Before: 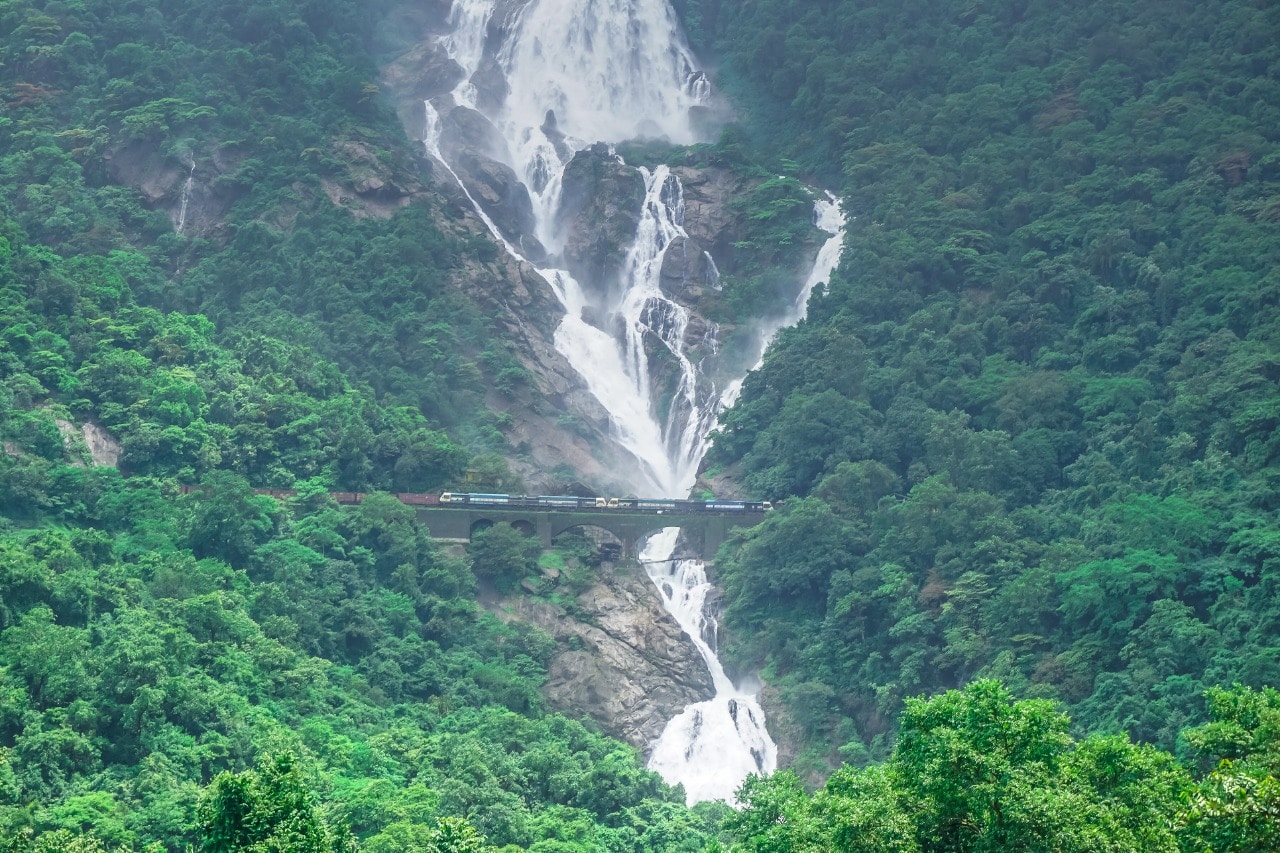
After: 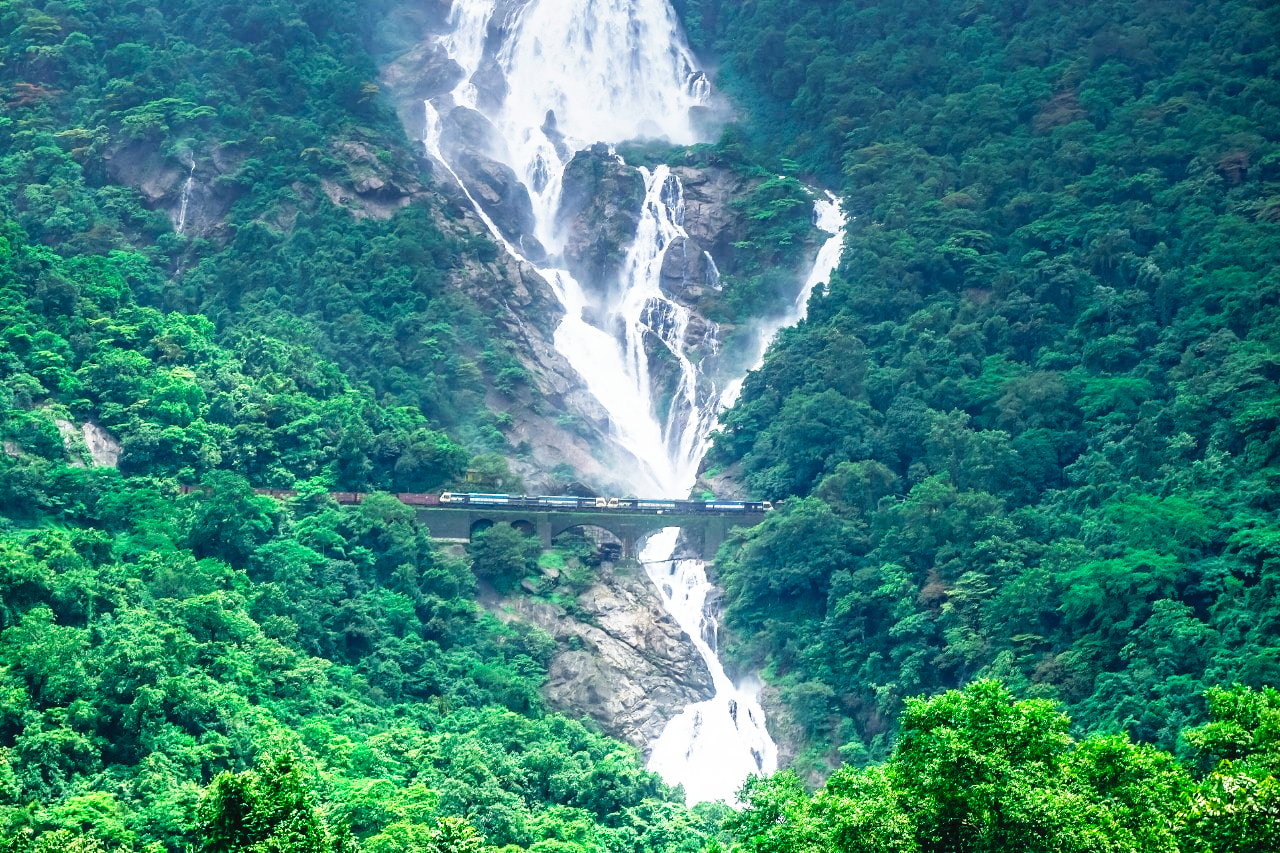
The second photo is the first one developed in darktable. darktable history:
tone curve: curves: ch0 [(0, 0) (0.003, 0.03) (0.011, 0.022) (0.025, 0.018) (0.044, 0.031) (0.069, 0.035) (0.1, 0.04) (0.136, 0.046) (0.177, 0.063) (0.224, 0.087) (0.277, 0.15) (0.335, 0.252) (0.399, 0.354) (0.468, 0.475) (0.543, 0.602) (0.623, 0.73) (0.709, 0.856) (0.801, 0.945) (0.898, 0.987) (1, 1)], preserve colors none
